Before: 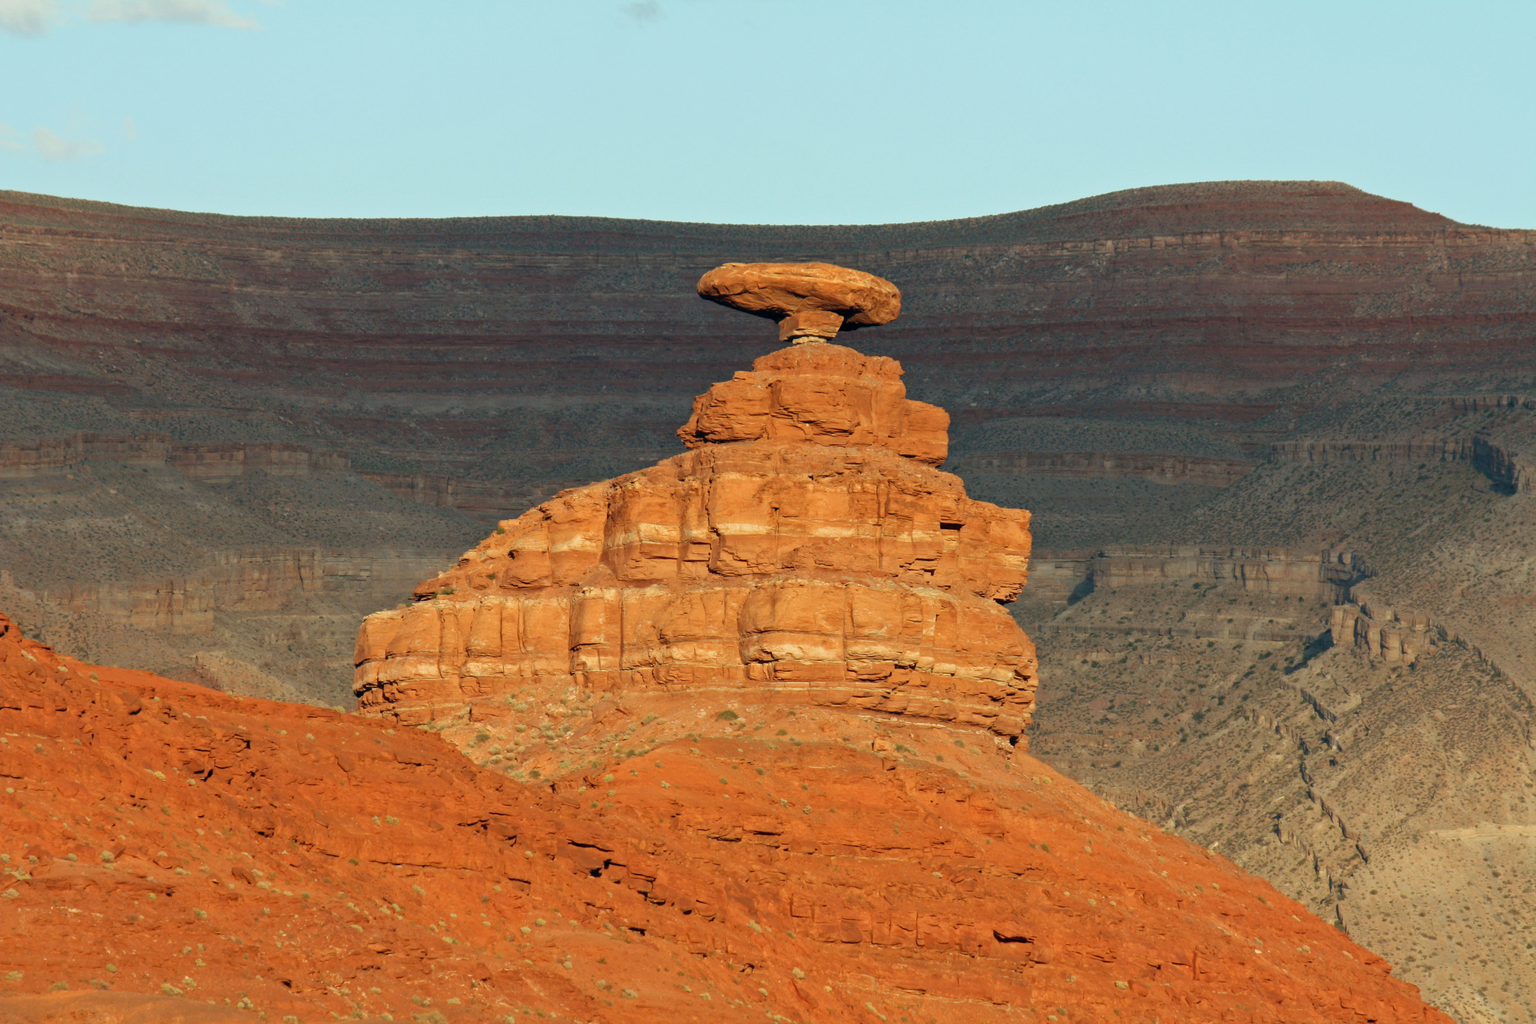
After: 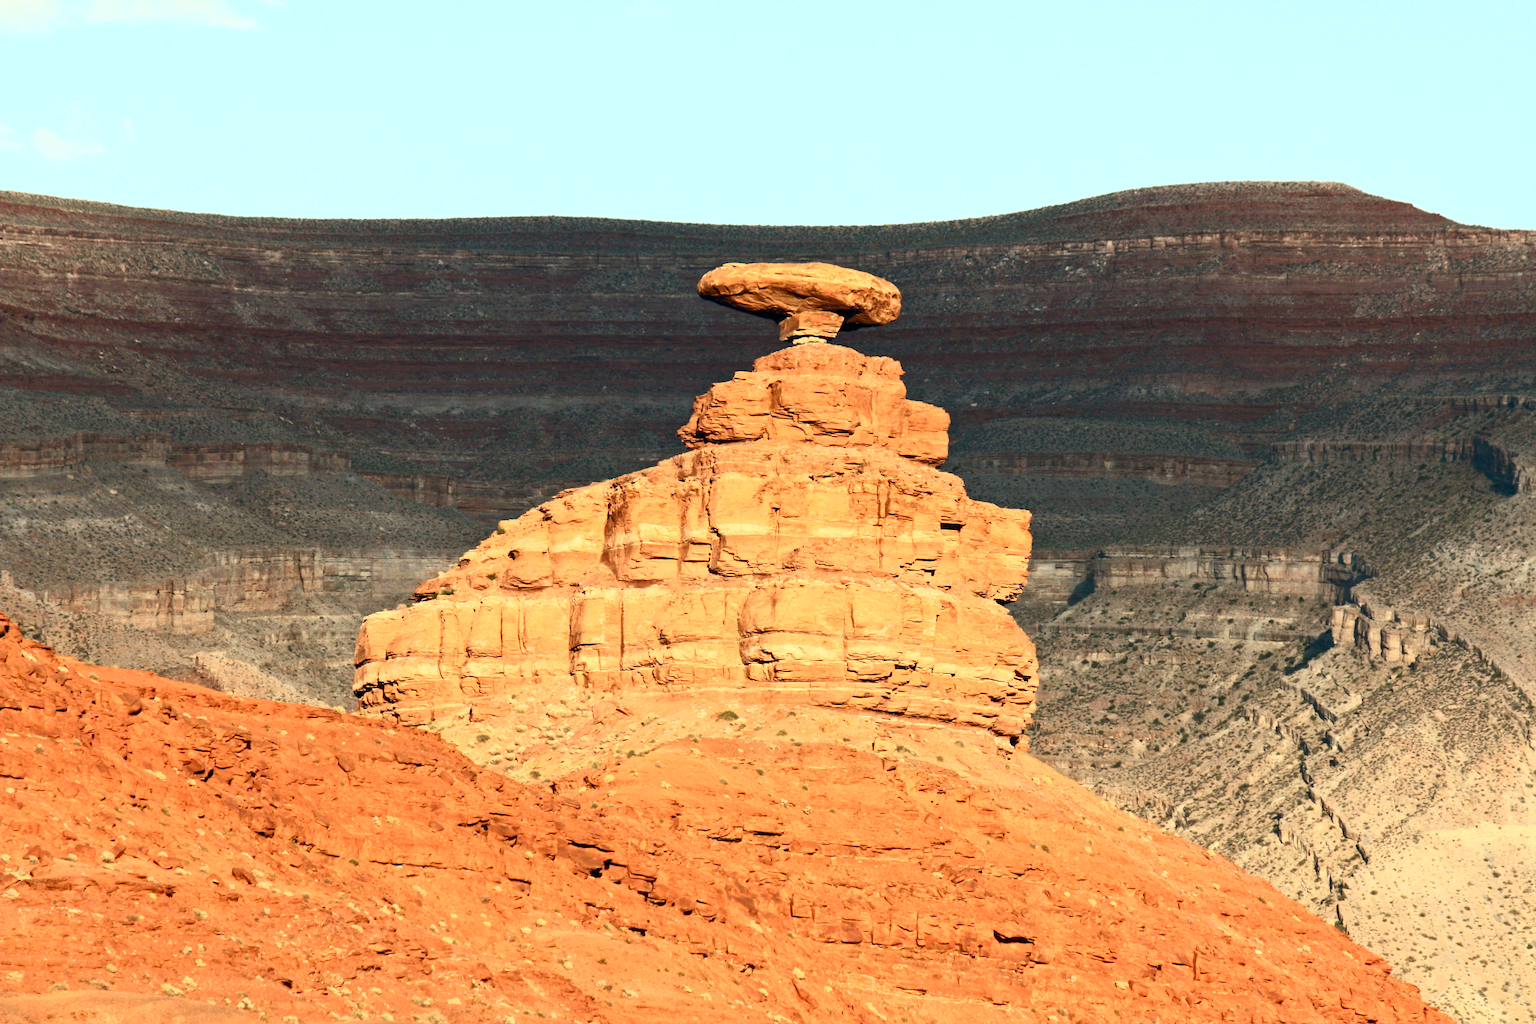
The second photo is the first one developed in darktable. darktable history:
exposure: black level correction 0.002, compensate highlight preservation false
contrast brightness saturation: contrast 0.62, brightness 0.34, saturation 0.14
